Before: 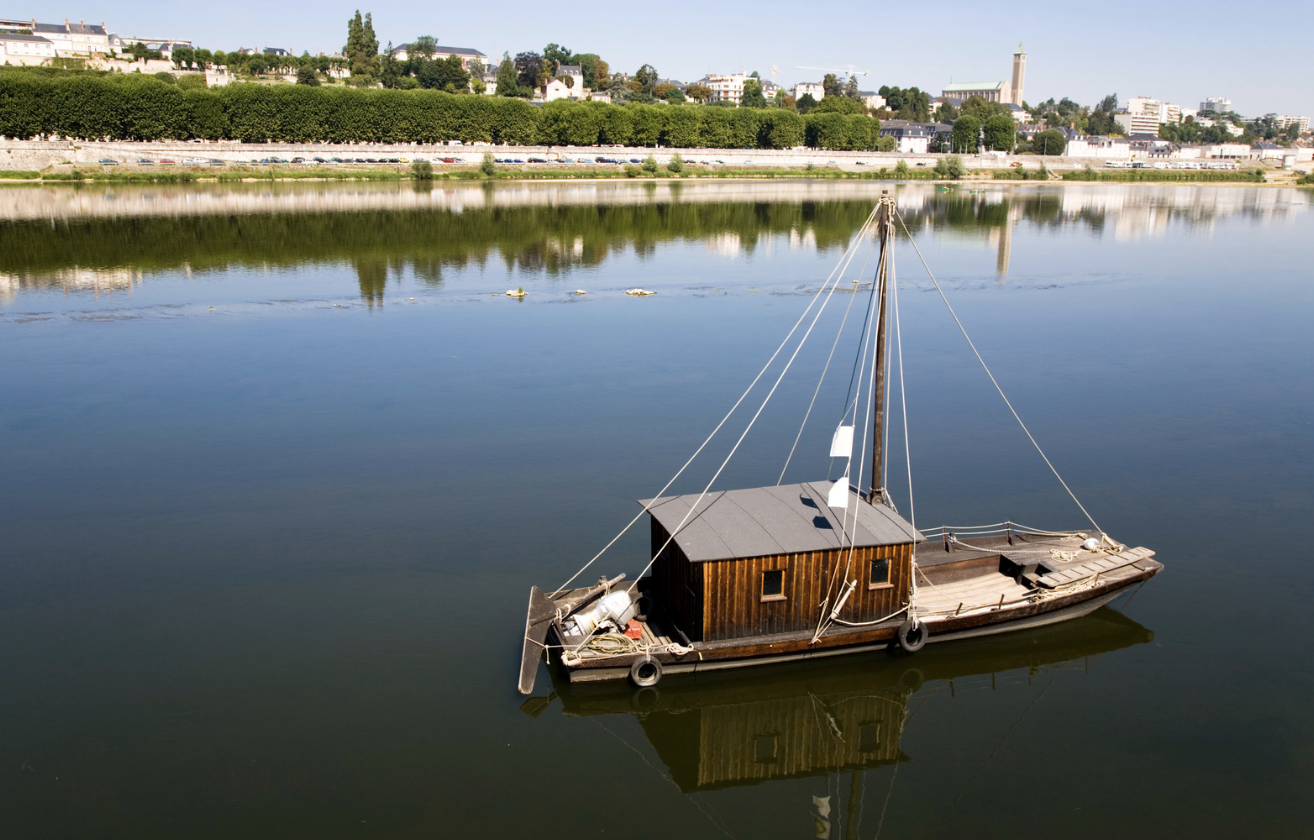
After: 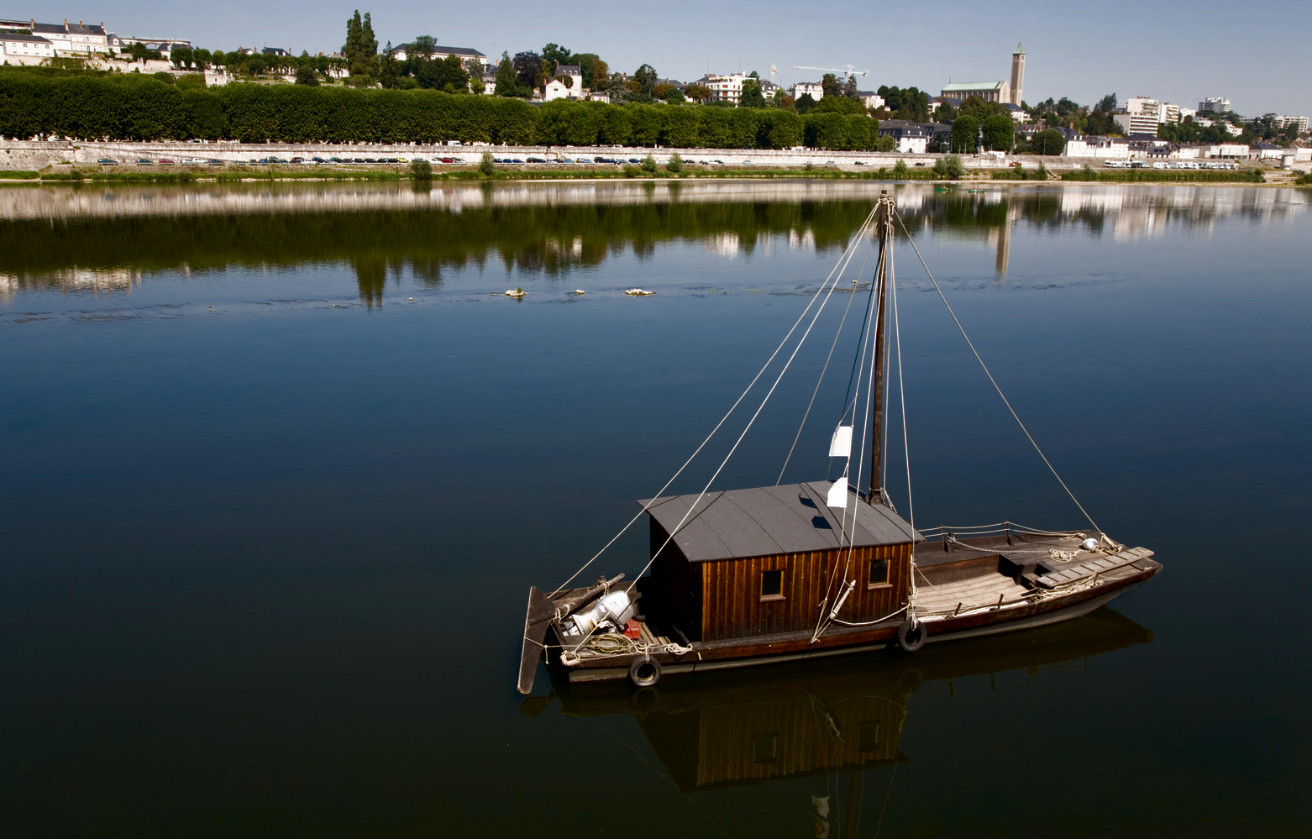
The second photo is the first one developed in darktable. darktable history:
crop and rotate: left 0.126%
tone curve: curves: ch0 [(0, 0) (0.797, 0.684) (1, 1)], color space Lab, linked channels, preserve colors none
contrast brightness saturation: brightness -0.2, saturation 0.08
